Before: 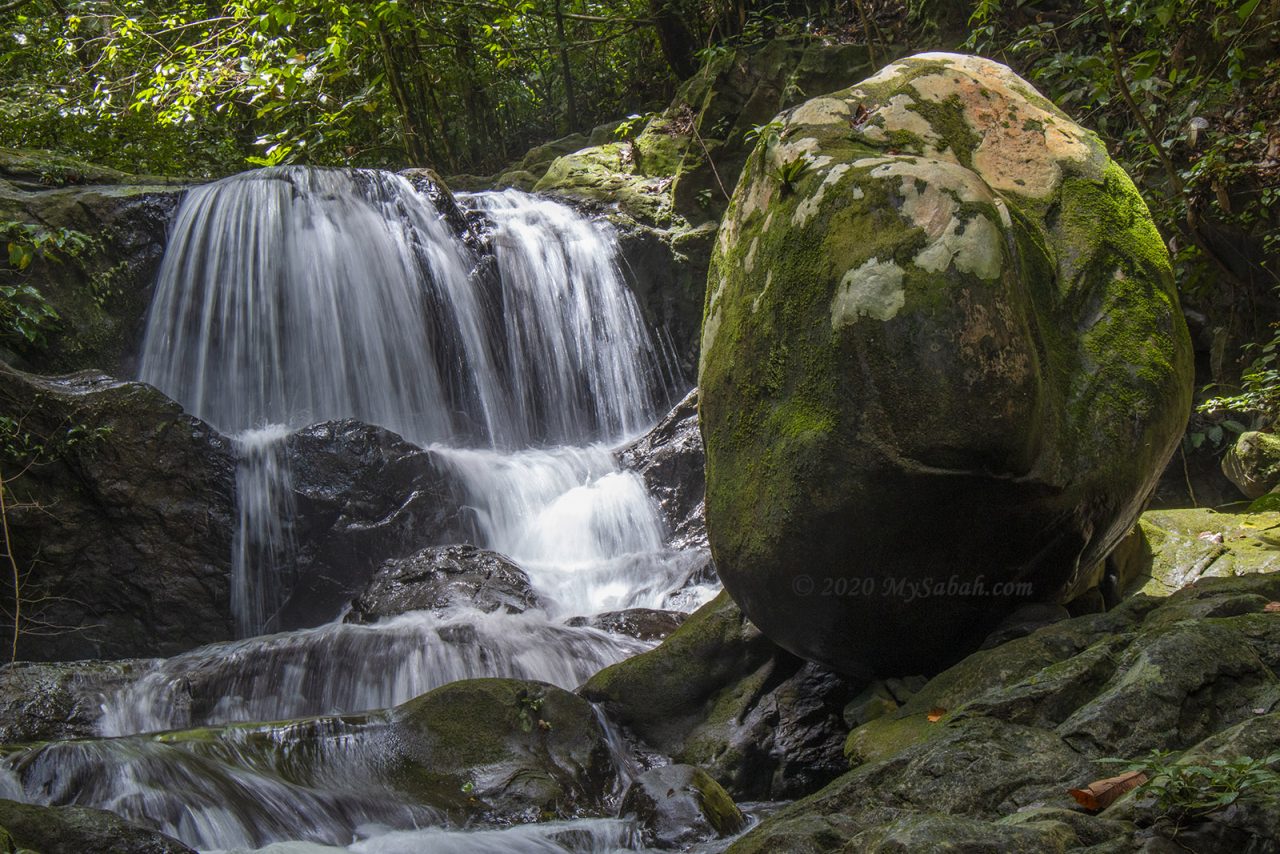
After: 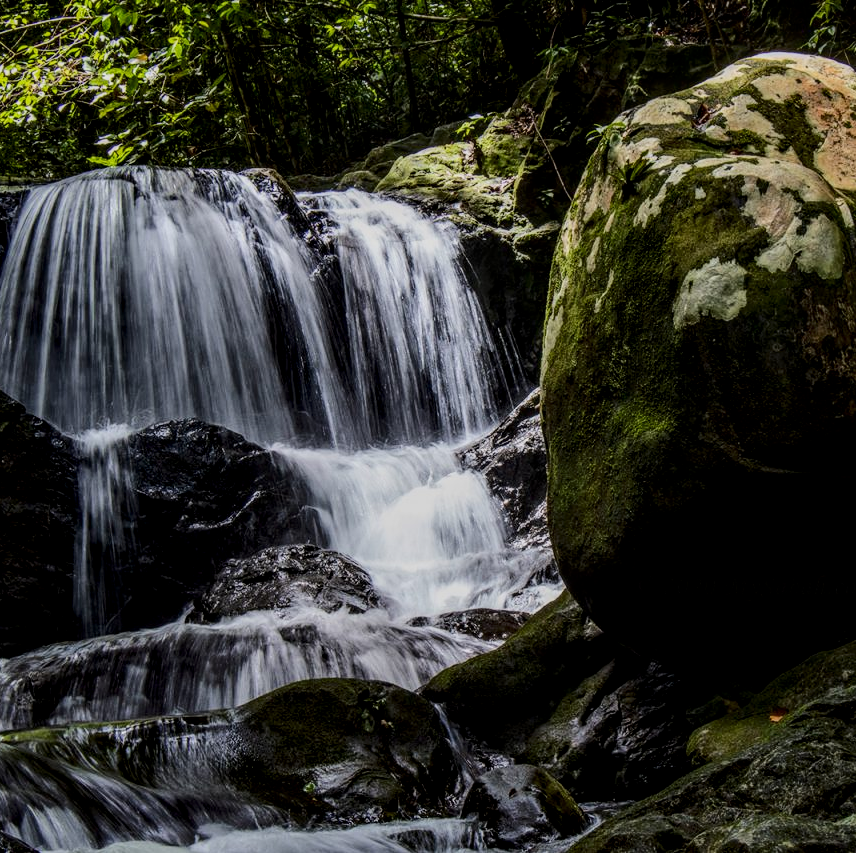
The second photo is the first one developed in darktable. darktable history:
contrast brightness saturation: brightness -0.207, saturation 0.078
local contrast: highlights 59%, detail 147%
tone curve: curves: ch0 [(0, 0) (0.003, 0.015) (0.011, 0.019) (0.025, 0.026) (0.044, 0.041) (0.069, 0.057) (0.1, 0.085) (0.136, 0.116) (0.177, 0.158) (0.224, 0.215) (0.277, 0.286) (0.335, 0.367) (0.399, 0.452) (0.468, 0.534) (0.543, 0.612) (0.623, 0.698) (0.709, 0.775) (0.801, 0.858) (0.898, 0.928) (1, 1)], color space Lab, independent channels, preserve colors none
crop and rotate: left 12.396%, right 20.721%
filmic rgb: black relative exposure -6.18 EV, white relative exposure 6.94 EV, hardness 2.24, color science v6 (2022)
